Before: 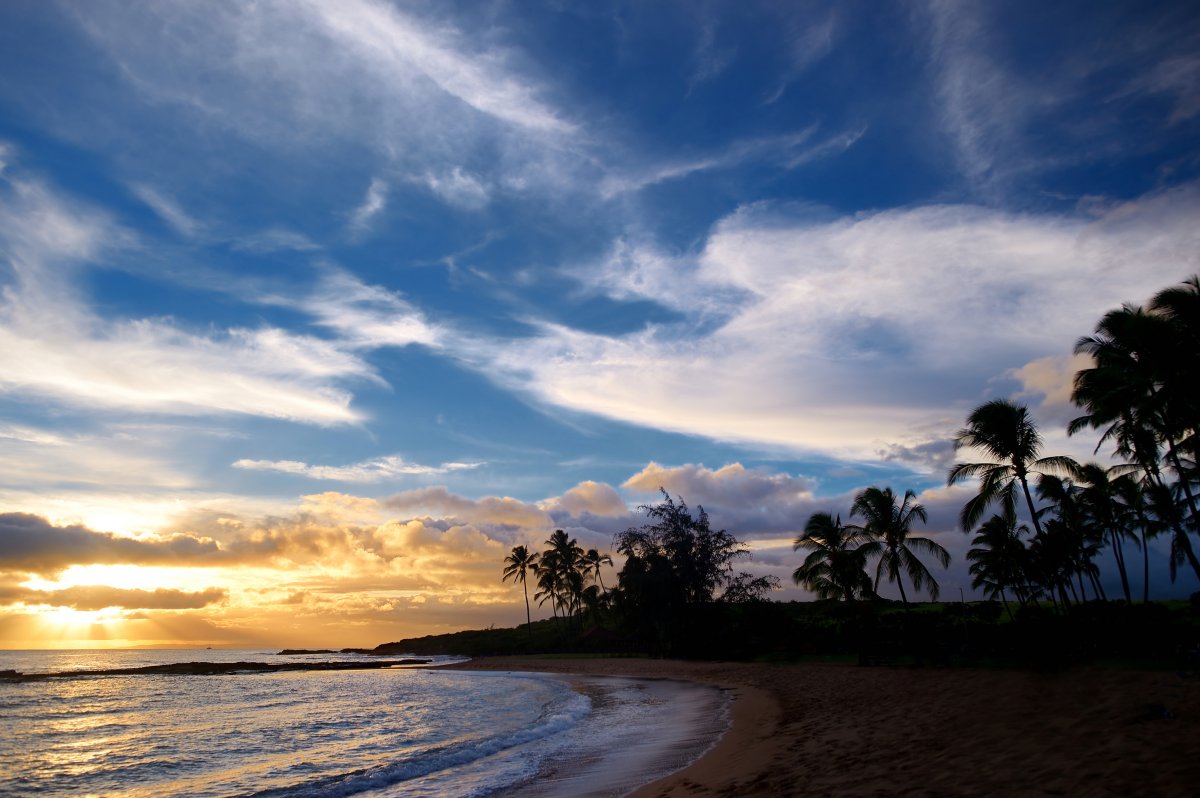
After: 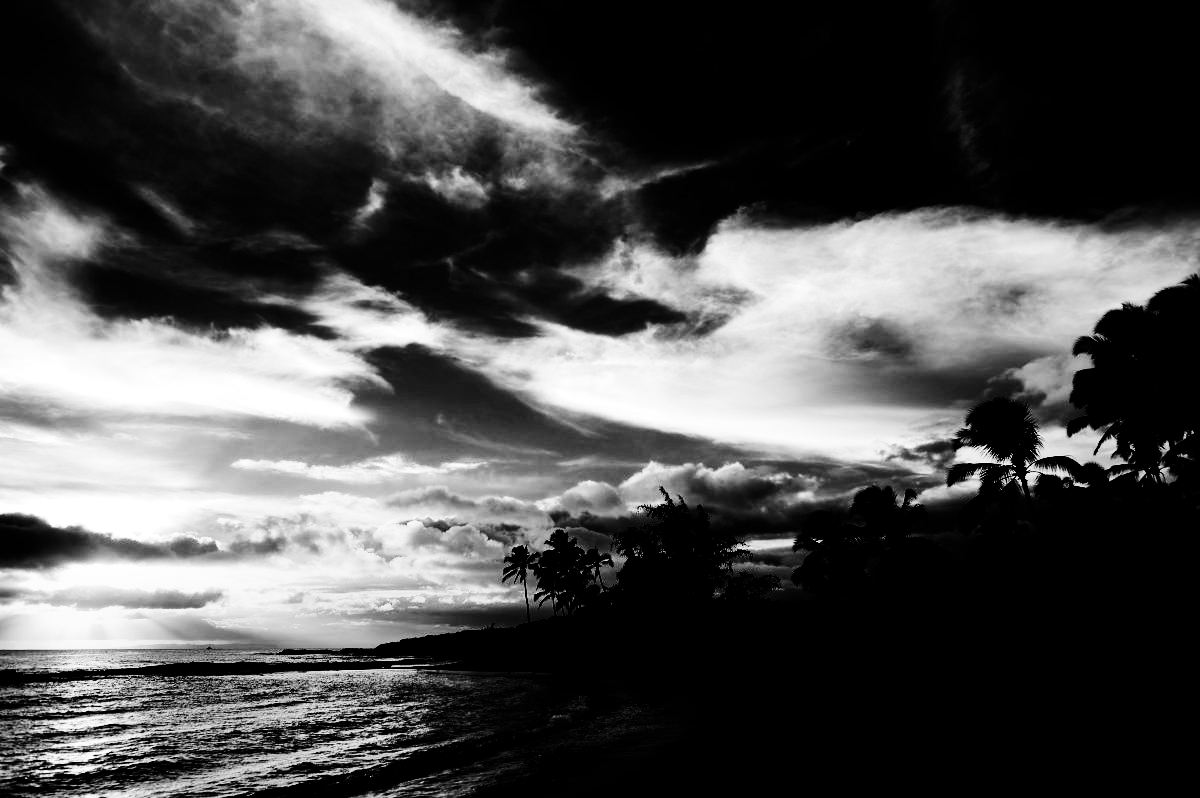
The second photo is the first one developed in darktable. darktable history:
contrast brightness saturation: contrast 0.77, brightness -1, saturation 1
levels: levels [0, 0.492, 0.984]
monochrome: on, module defaults
